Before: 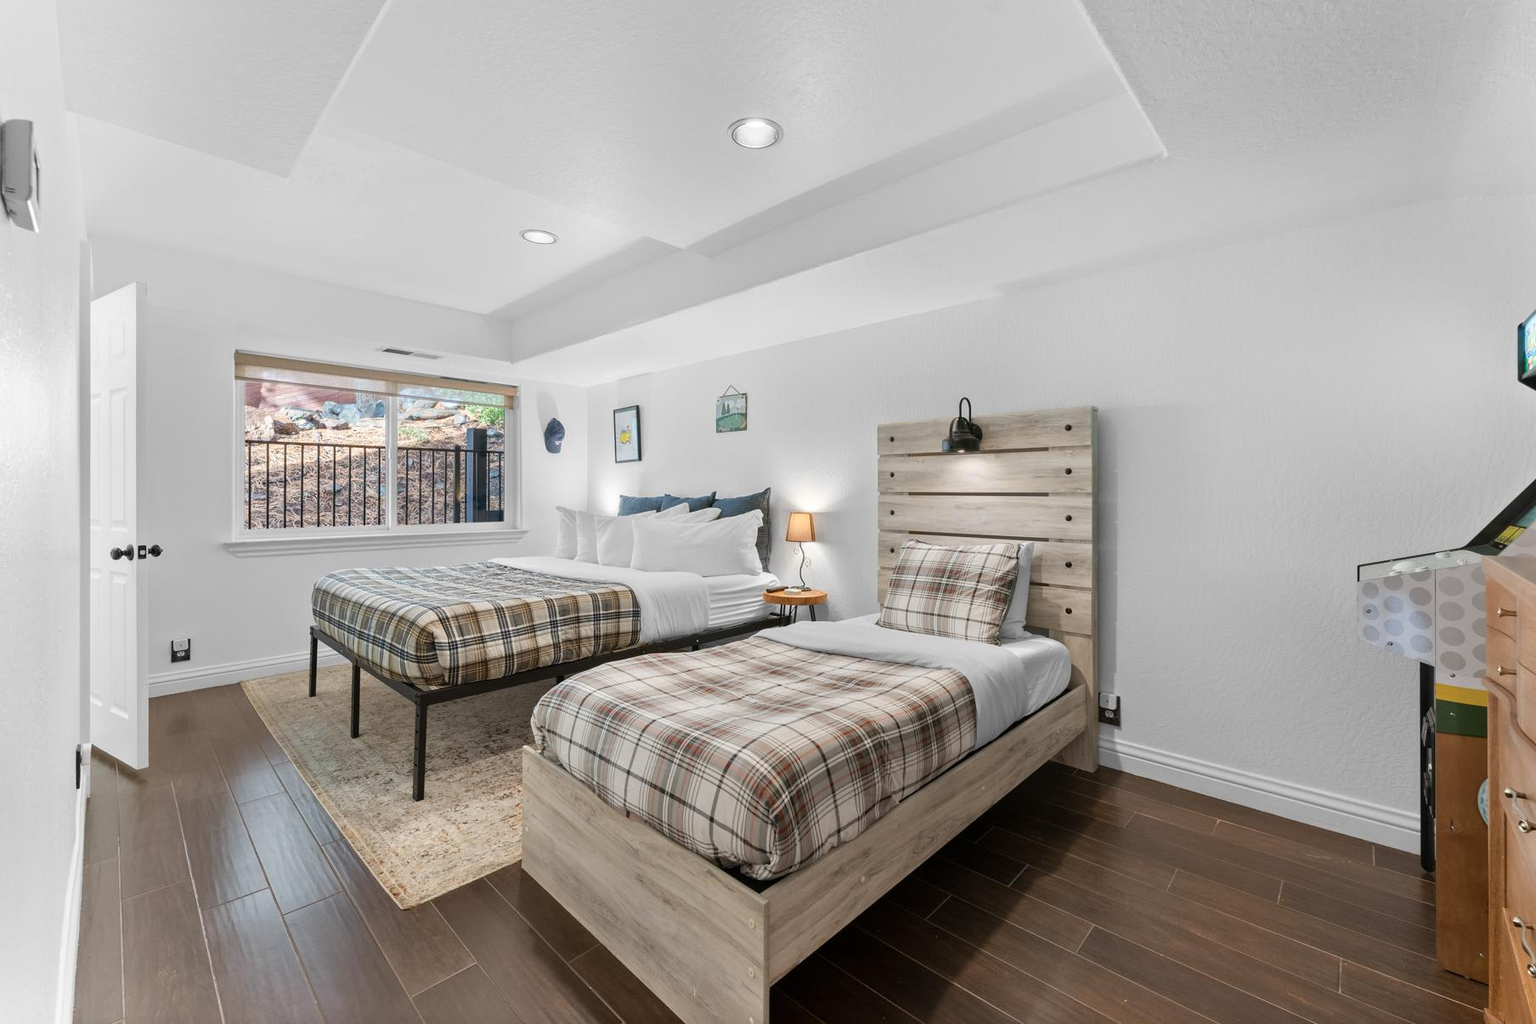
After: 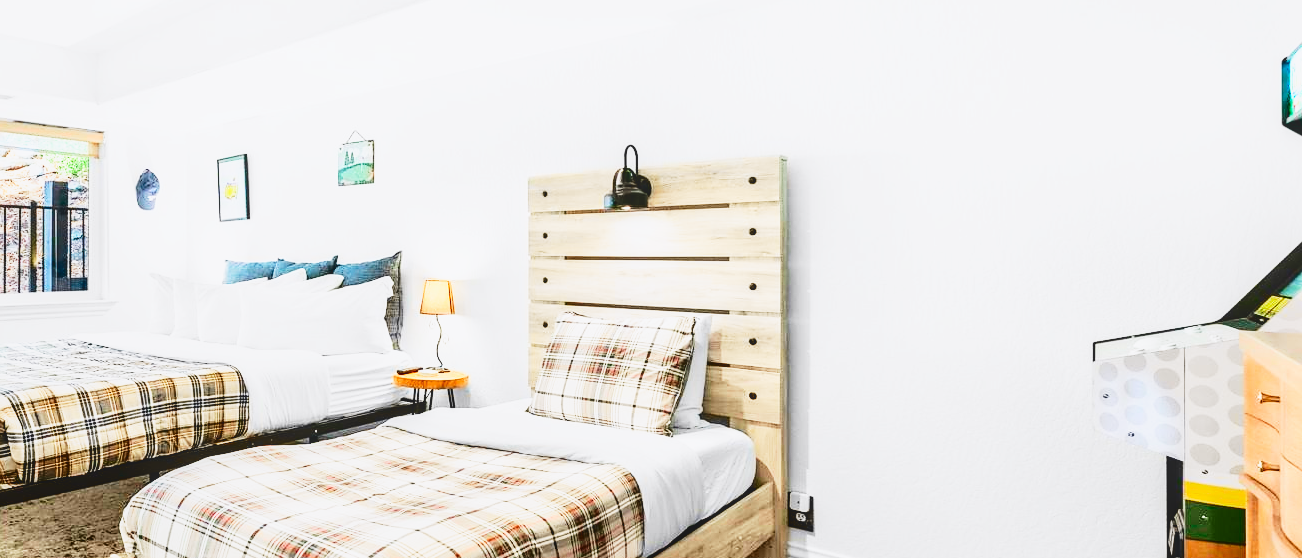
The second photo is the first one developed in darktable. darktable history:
tone curve: curves: ch0 [(0, 0.023) (0.132, 0.075) (0.256, 0.2) (0.454, 0.495) (0.708, 0.78) (0.844, 0.896) (1, 0.98)]; ch1 [(0, 0) (0.37, 0.308) (0.478, 0.46) (0.499, 0.5) (0.513, 0.508) (0.526, 0.533) (0.59, 0.612) (0.764, 0.804) (1, 1)]; ch2 [(0, 0) (0.312, 0.313) (0.461, 0.454) (0.48, 0.477) (0.503, 0.5) (0.526, 0.54) (0.564, 0.595) (0.631, 0.676) (0.713, 0.767) (0.985, 0.966)], color space Lab, independent channels, preserve colors none
sharpen: radius 1.503, amount 0.391, threshold 1.706
crop and rotate: left 27.936%, top 26.807%, bottom 26.868%
base curve: curves: ch0 [(0, 0) (0.007, 0.004) (0.027, 0.03) (0.046, 0.07) (0.207, 0.54) (0.442, 0.872) (0.673, 0.972) (1, 1)], preserve colors none
local contrast: detail 109%
